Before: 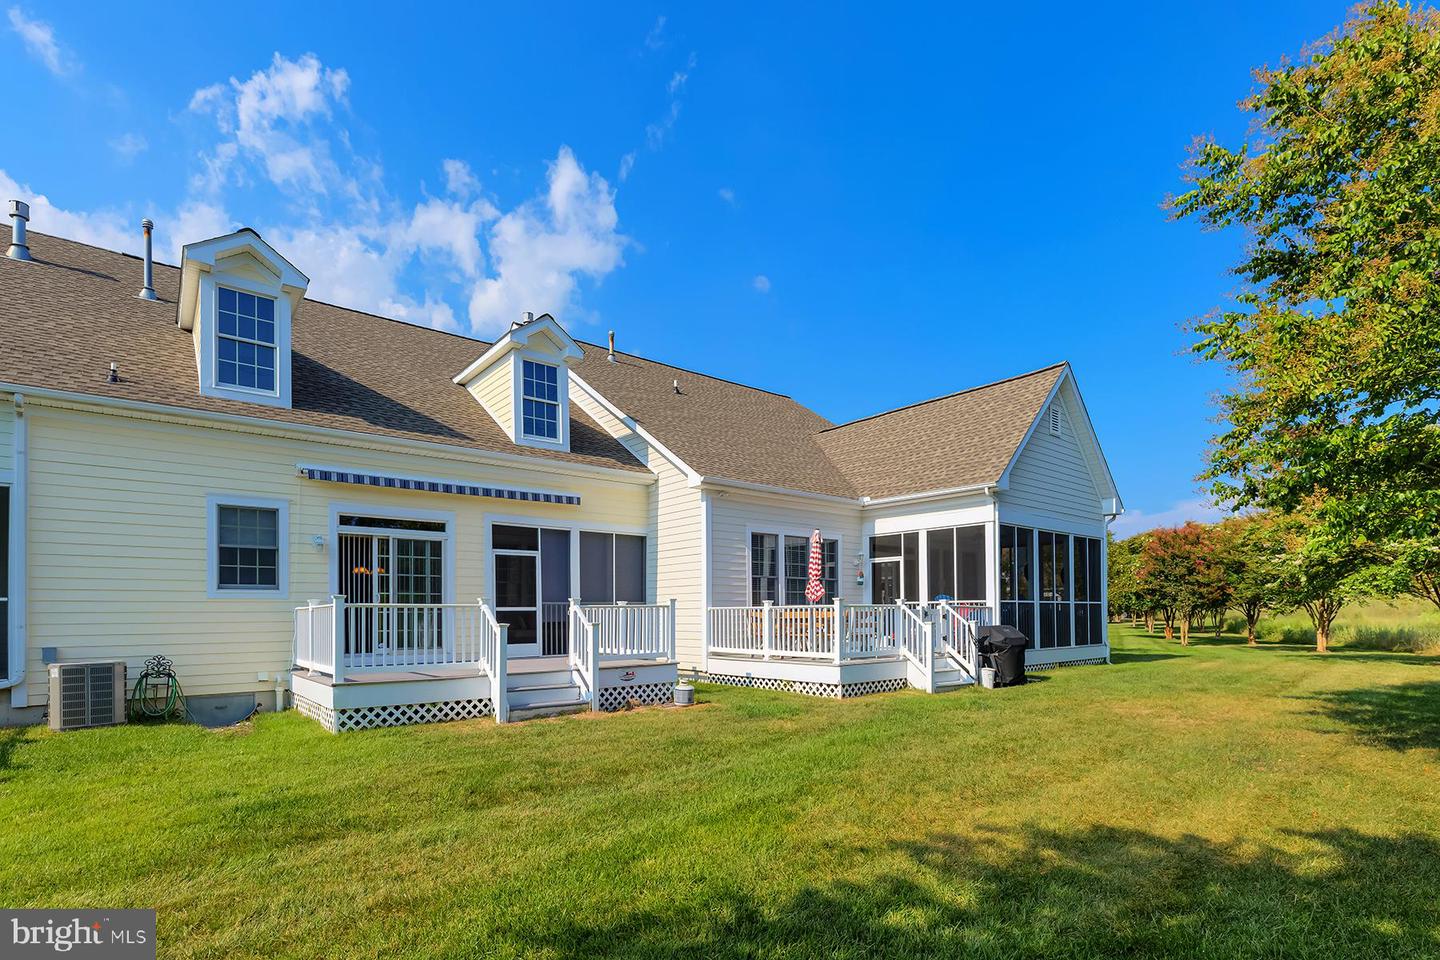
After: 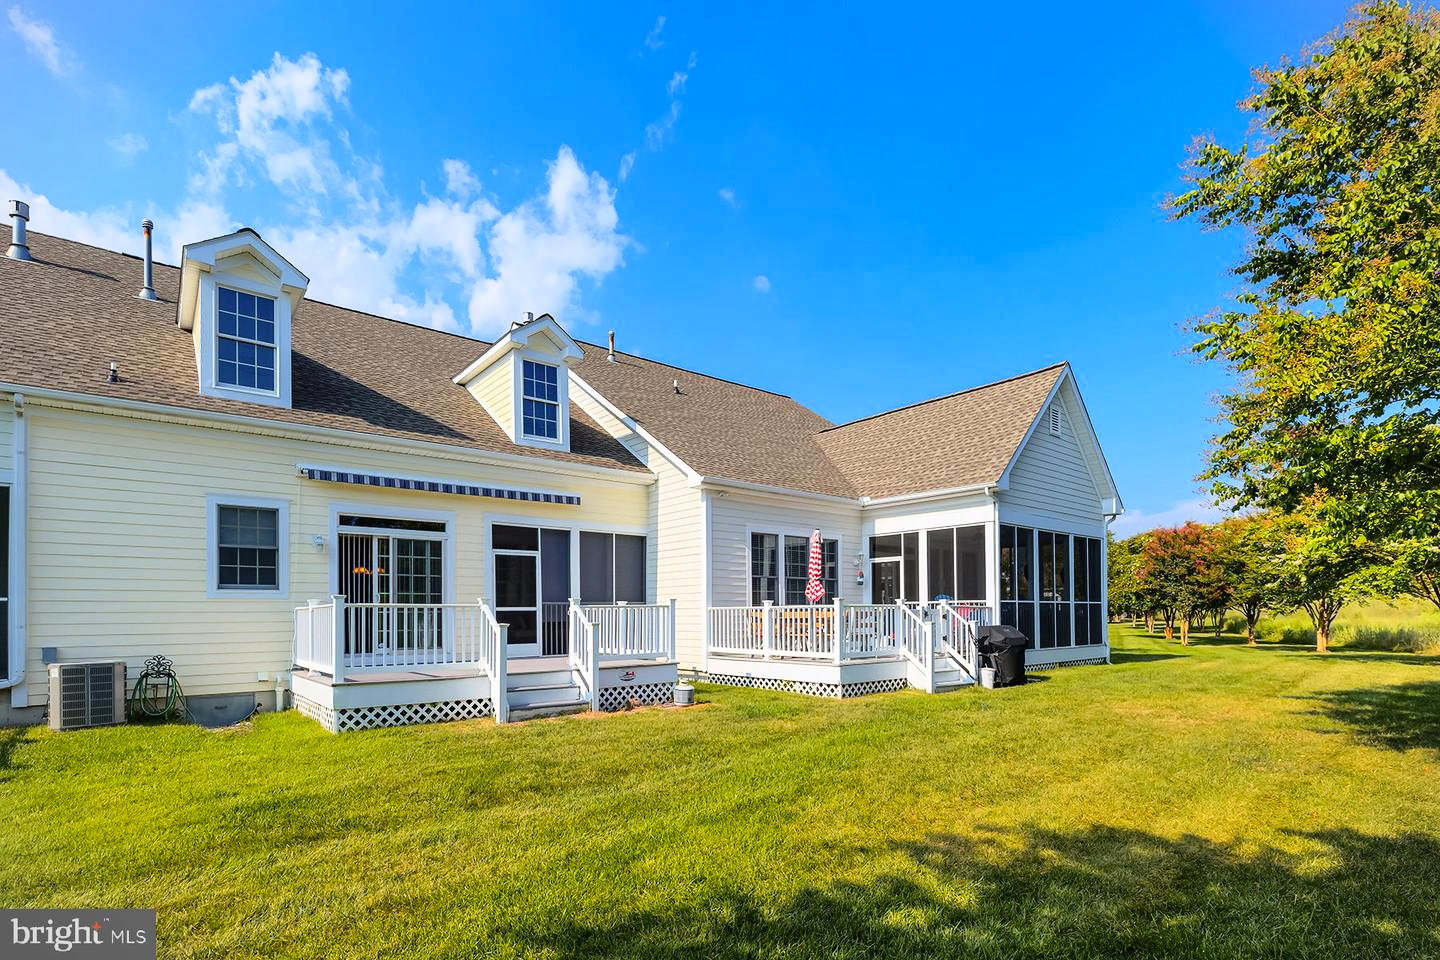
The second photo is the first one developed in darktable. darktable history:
tone curve: curves: ch0 [(0, 0.003) (0.117, 0.101) (0.257, 0.246) (0.408, 0.432) (0.632, 0.716) (0.795, 0.884) (1, 1)]; ch1 [(0, 0) (0.227, 0.197) (0.405, 0.421) (0.501, 0.501) (0.522, 0.526) (0.546, 0.564) (0.589, 0.602) (0.696, 0.761) (0.976, 0.992)]; ch2 [(0, 0) (0.208, 0.176) (0.377, 0.38) (0.5, 0.5) (0.537, 0.534) (0.571, 0.577) (0.627, 0.64) (0.698, 0.76) (1, 1)], color space Lab, independent channels, preserve colors none
tone equalizer: mask exposure compensation -0.509 EV
vignetting: fall-off start 100.54%, fall-off radius 72.21%, width/height ratio 1.17, unbound false
